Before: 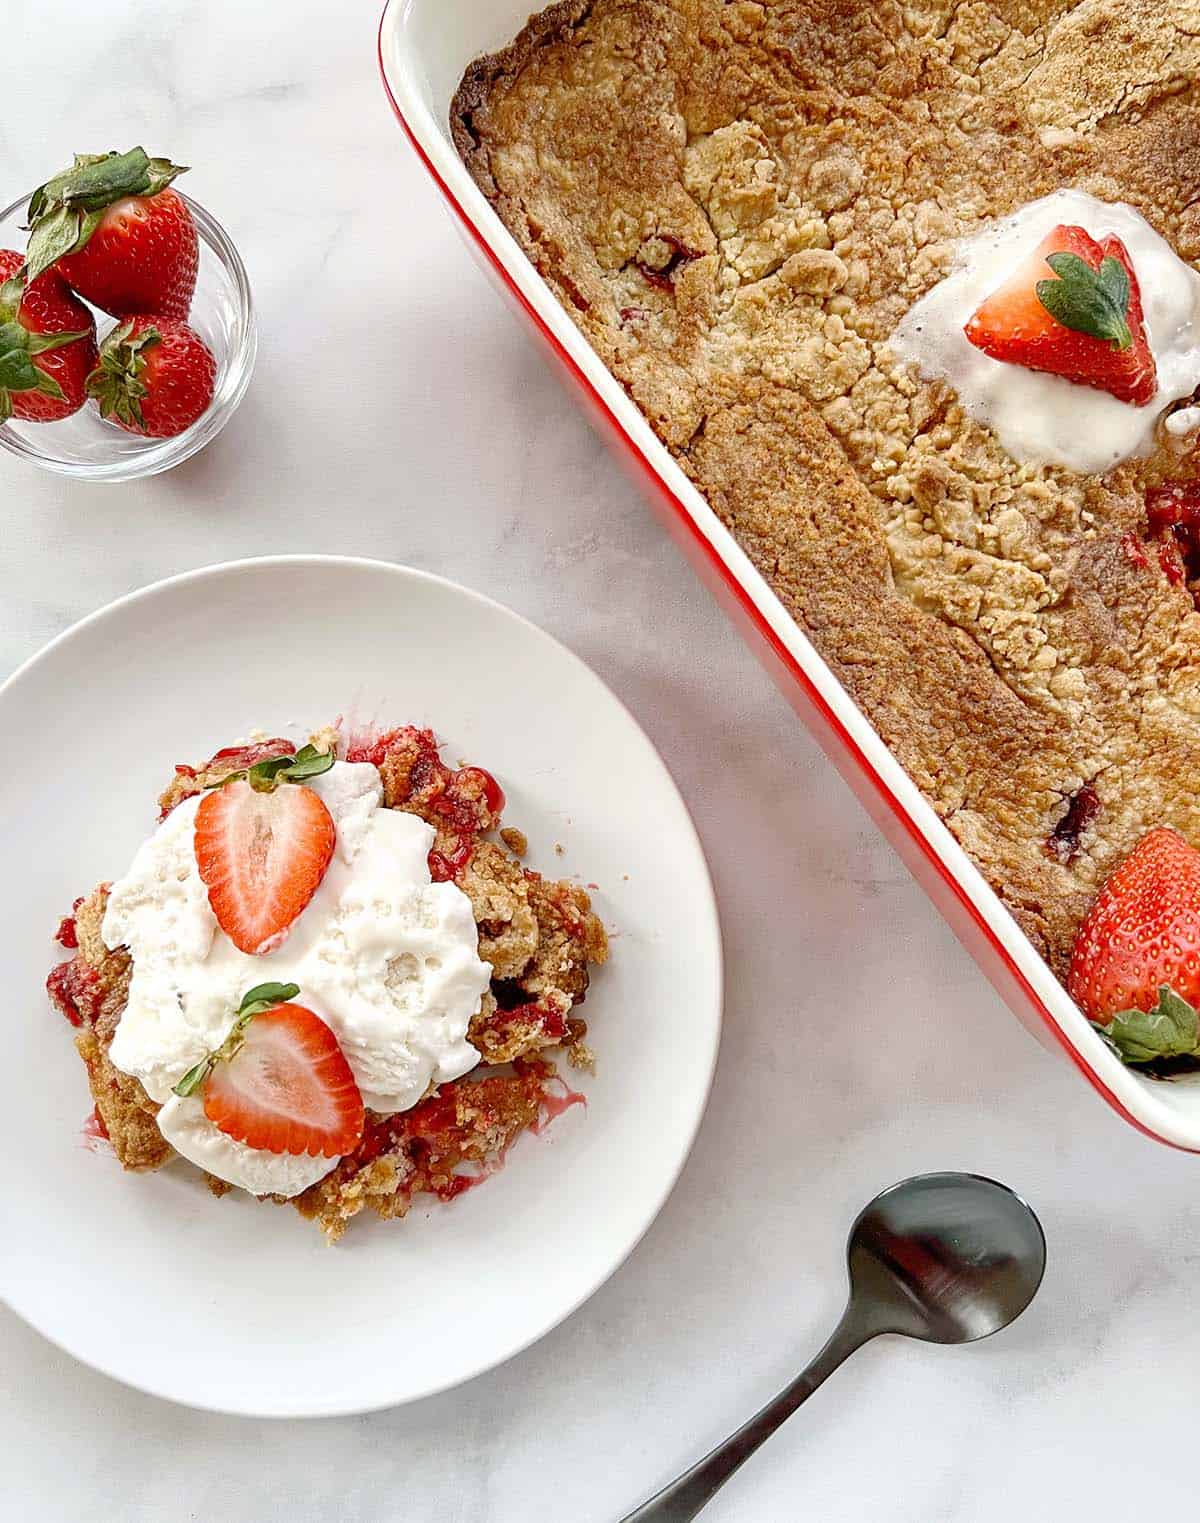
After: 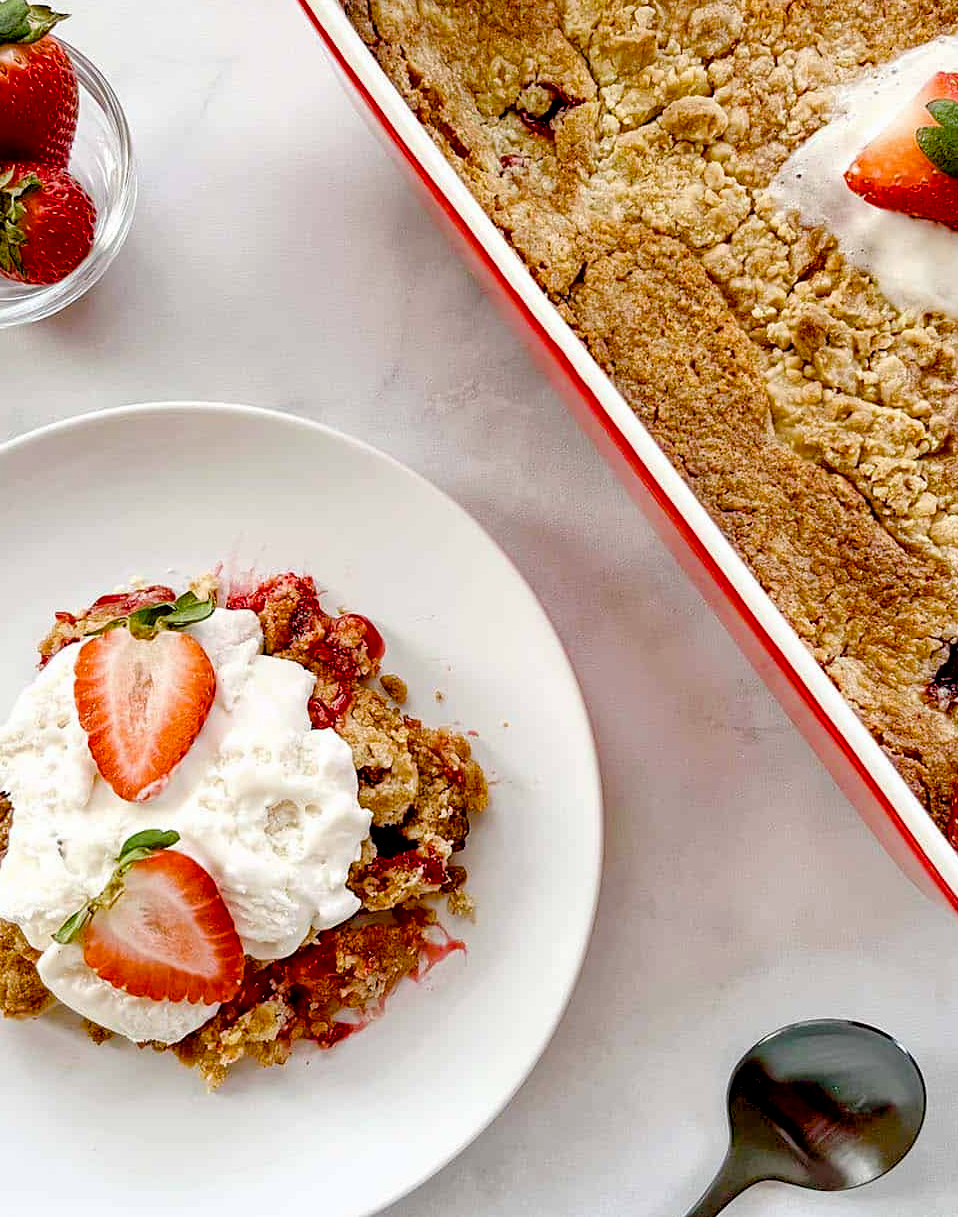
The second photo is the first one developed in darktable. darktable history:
exposure: black level correction 0.016, exposure -0.009 EV, compensate highlight preservation false
color balance rgb: perceptual saturation grading › global saturation 20%, perceptual saturation grading › highlights -25%, perceptual saturation grading › shadows 50%
crop and rotate: left 10.071%, top 10.071%, right 10.02%, bottom 10.02%
